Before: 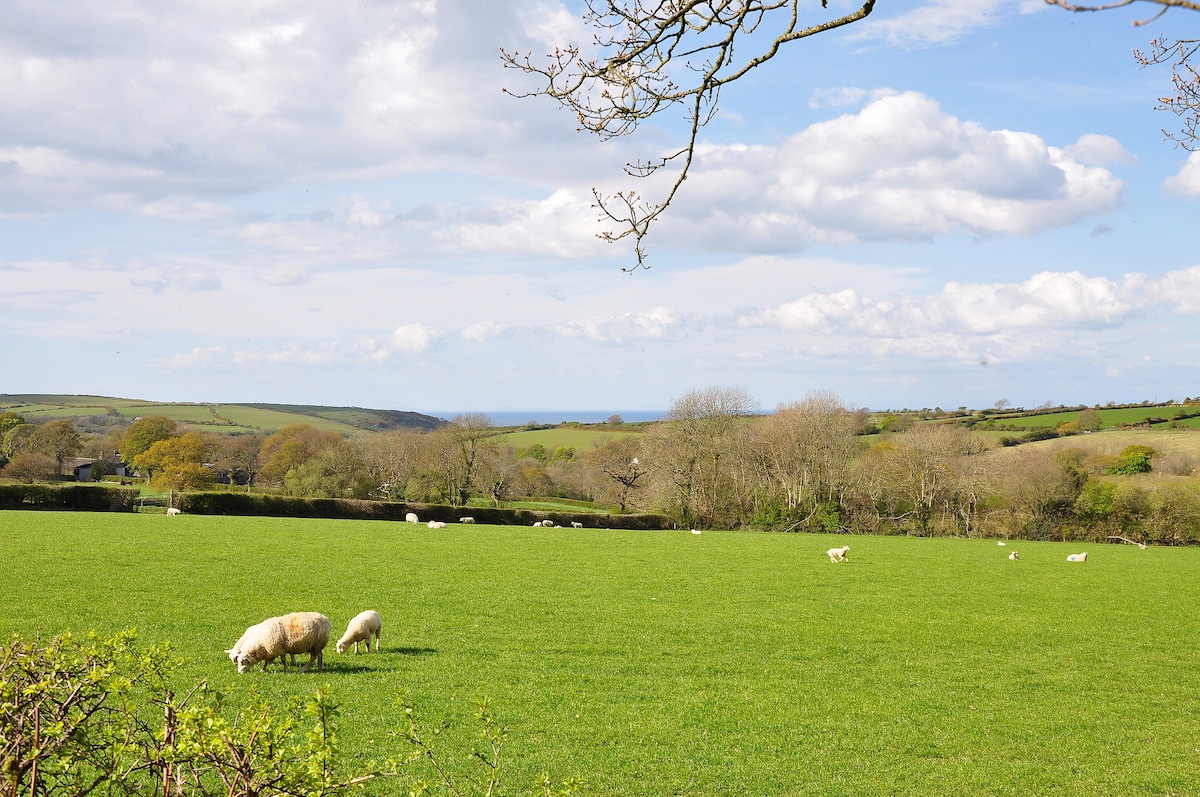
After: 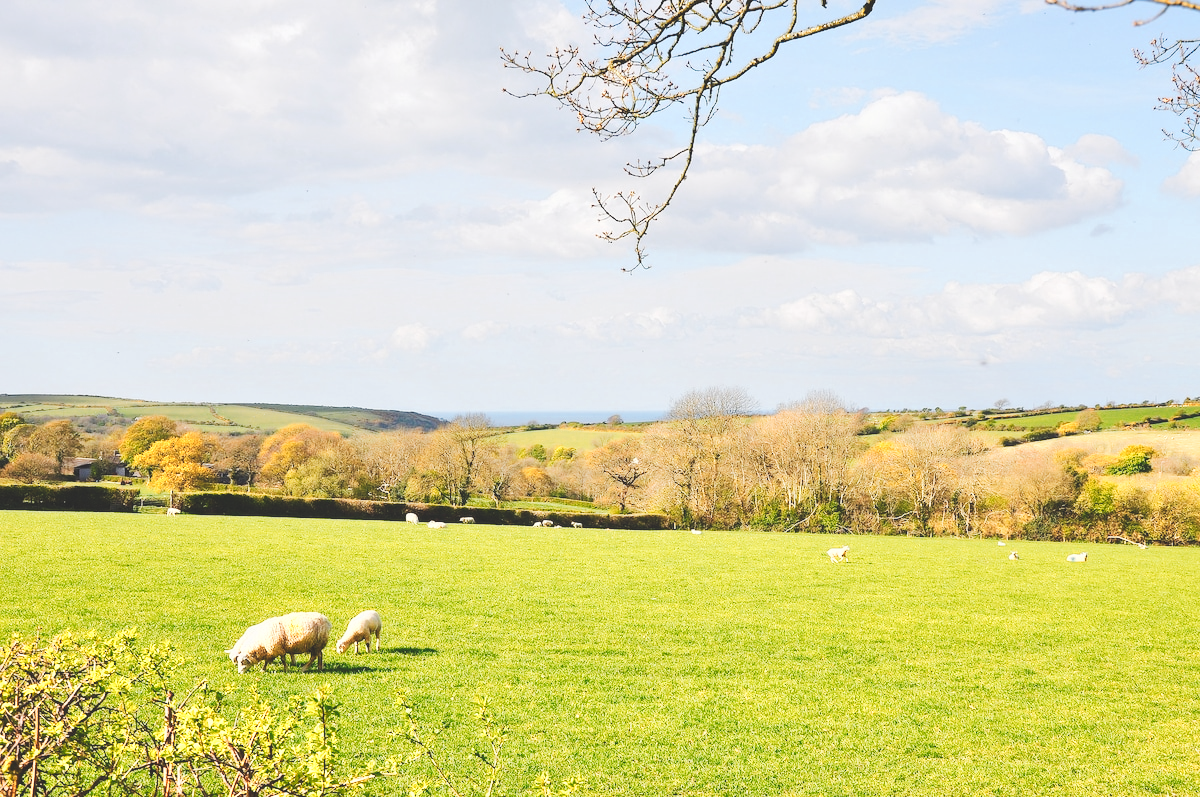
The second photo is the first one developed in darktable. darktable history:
color balance rgb: global offset › luminance 0.225%, perceptual saturation grading › global saturation 20%, perceptual saturation grading › highlights -25.606%, perceptual saturation grading › shadows 49.934%
color zones: curves: ch0 [(0.018, 0.548) (0.197, 0.654) (0.425, 0.447) (0.605, 0.658) (0.732, 0.579)]; ch1 [(0.105, 0.531) (0.224, 0.531) (0.386, 0.39) (0.618, 0.456) (0.732, 0.456) (0.956, 0.421)]; ch2 [(0.039, 0.583) (0.215, 0.465) (0.399, 0.544) (0.465, 0.548) (0.614, 0.447) (0.724, 0.43) (0.882, 0.623) (0.956, 0.632)]
exposure: black level correction -0.023, exposure -0.033 EV, compensate highlight preservation false
tone curve: curves: ch0 [(0, 0) (0.071, 0.06) (0.253, 0.242) (0.437, 0.498) (0.55, 0.644) (0.657, 0.749) (0.823, 0.876) (1, 0.99)]; ch1 [(0, 0) (0.346, 0.307) (0.408, 0.369) (0.453, 0.457) (0.476, 0.489) (0.502, 0.493) (0.521, 0.515) (0.537, 0.531) (0.612, 0.641) (0.676, 0.728) (1, 1)]; ch2 [(0, 0) (0.346, 0.34) (0.434, 0.46) (0.485, 0.494) (0.5, 0.494) (0.511, 0.504) (0.537, 0.551) (0.579, 0.599) (0.625, 0.686) (1, 1)], preserve colors none
